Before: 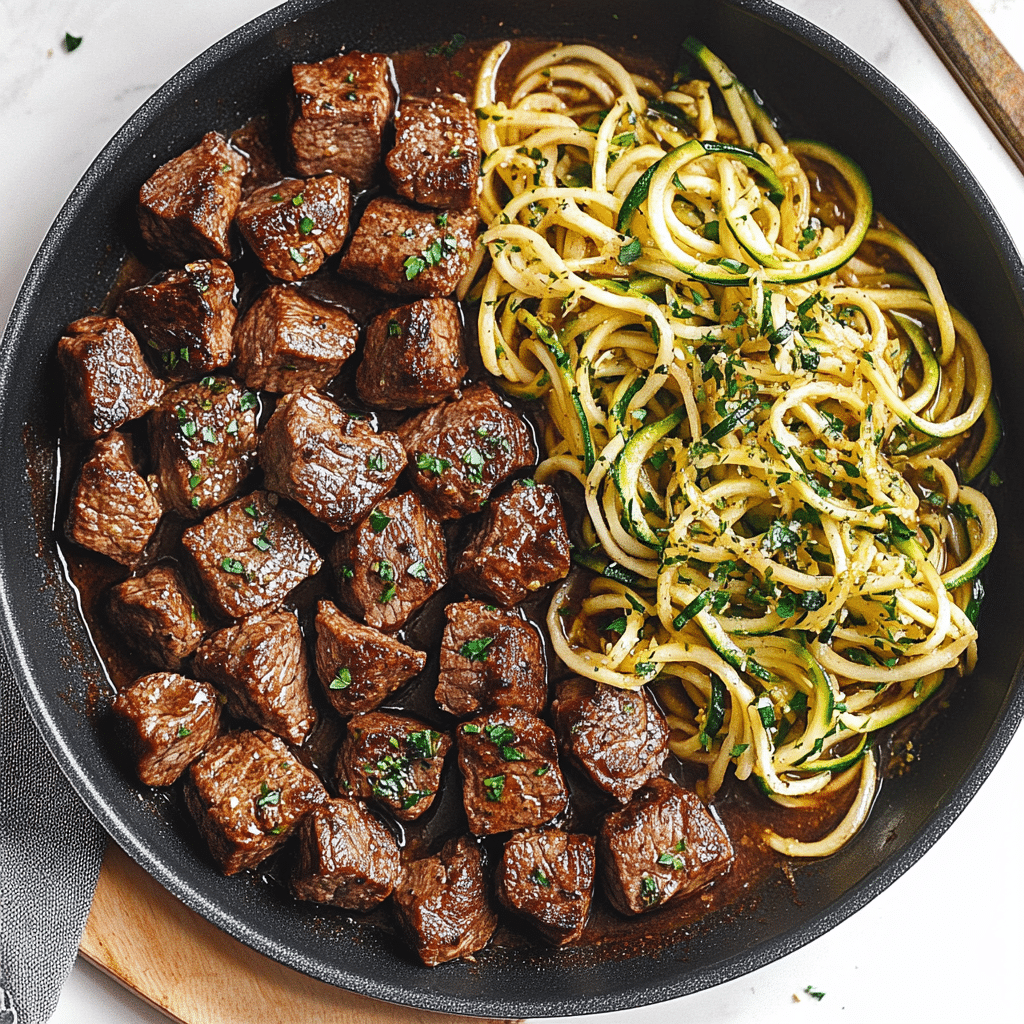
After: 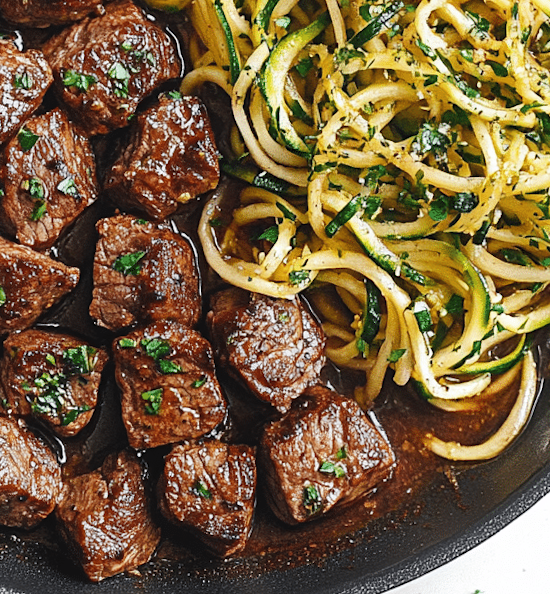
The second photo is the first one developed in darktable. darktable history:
rotate and perspective: rotation -2.22°, lens shift (horizontal) -0.022, automatic cropping off
crop: left 34.479%, top 38.822%, right 13.718%, bottom 5.172%
